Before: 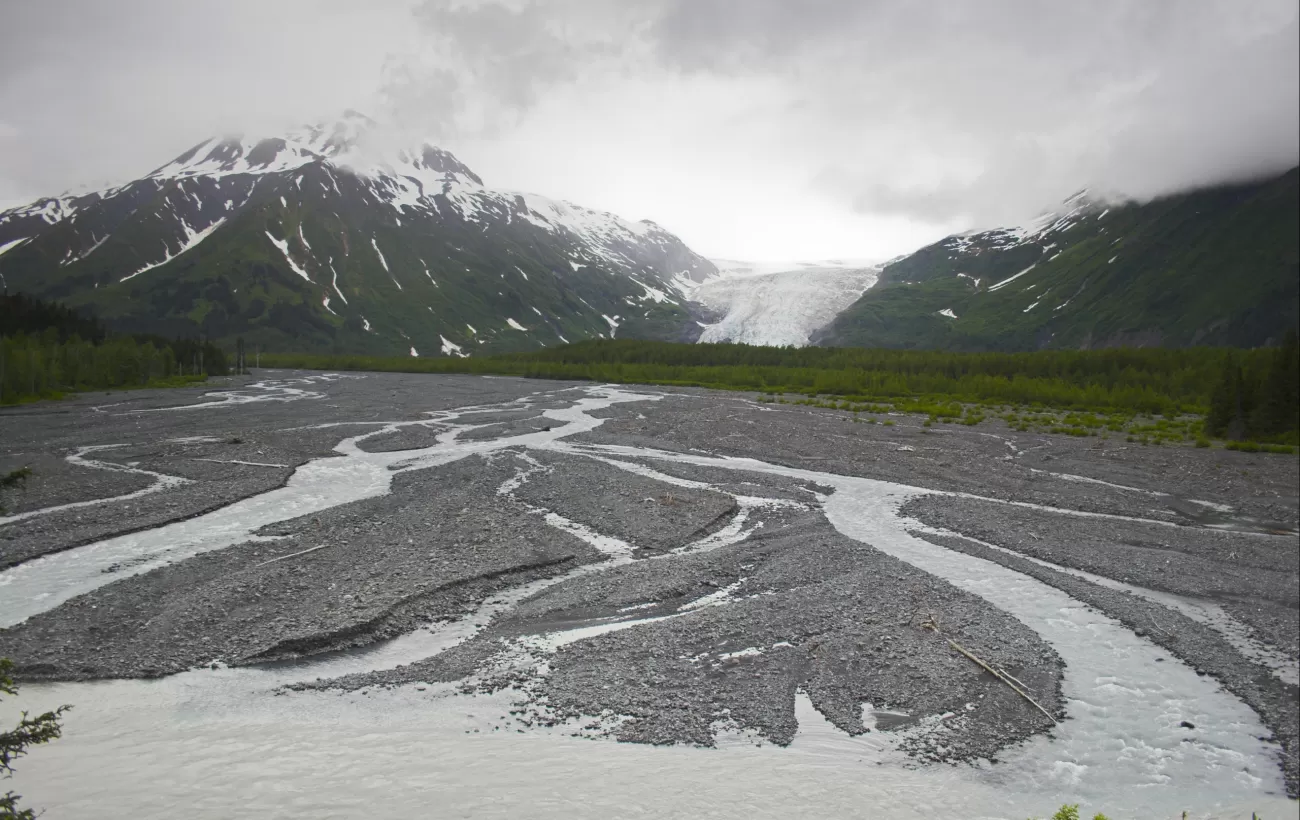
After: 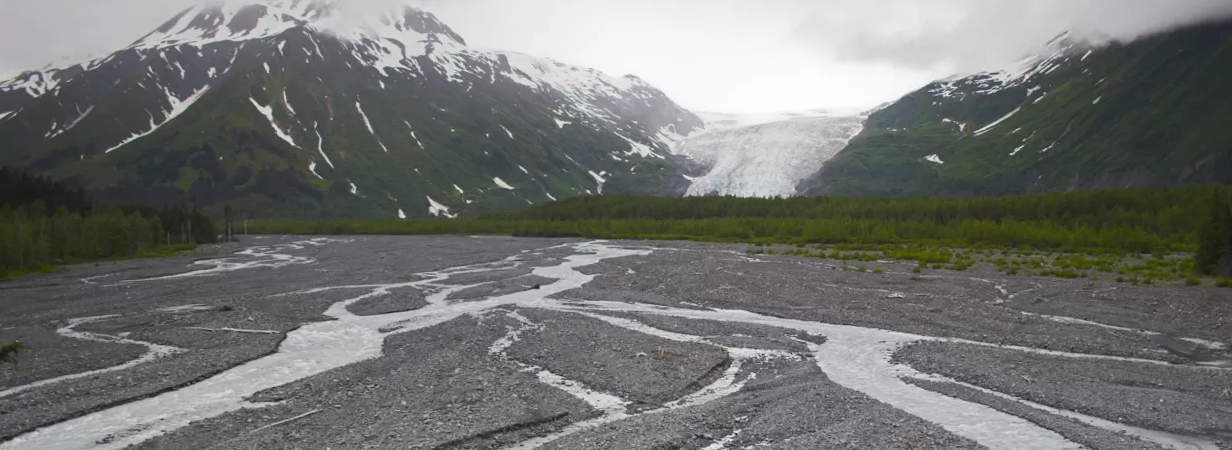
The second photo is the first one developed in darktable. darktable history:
crop: left 1.744%, top 19.225%, right 5.069%, bottom 28.357%
rotate and perspective: rotation -1.75°, automatic cropping off
